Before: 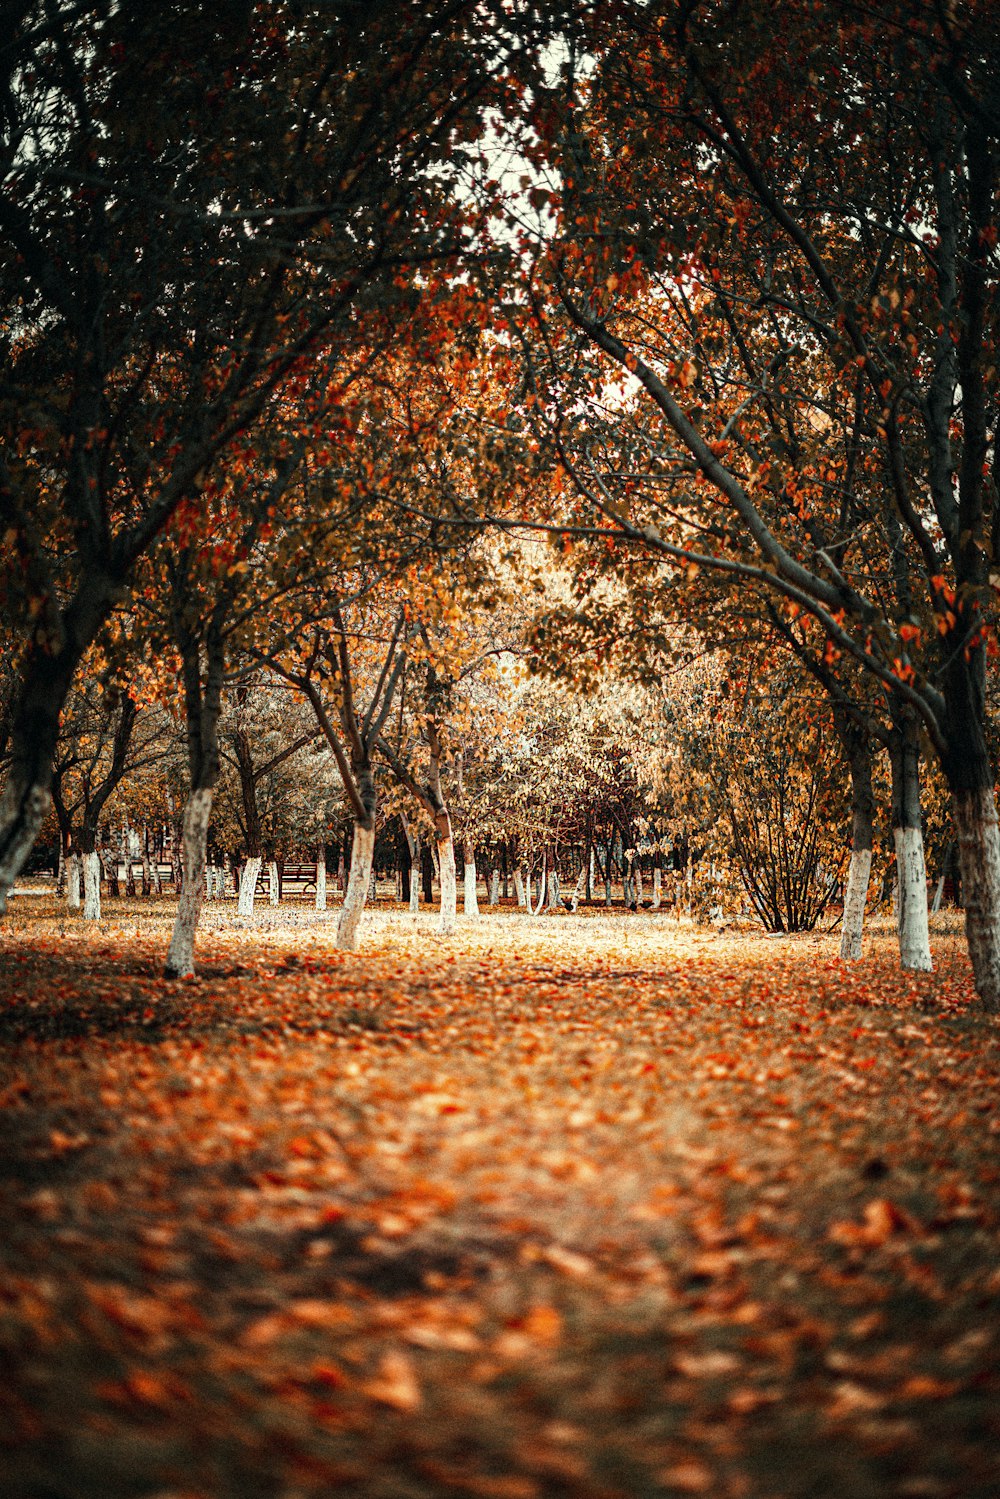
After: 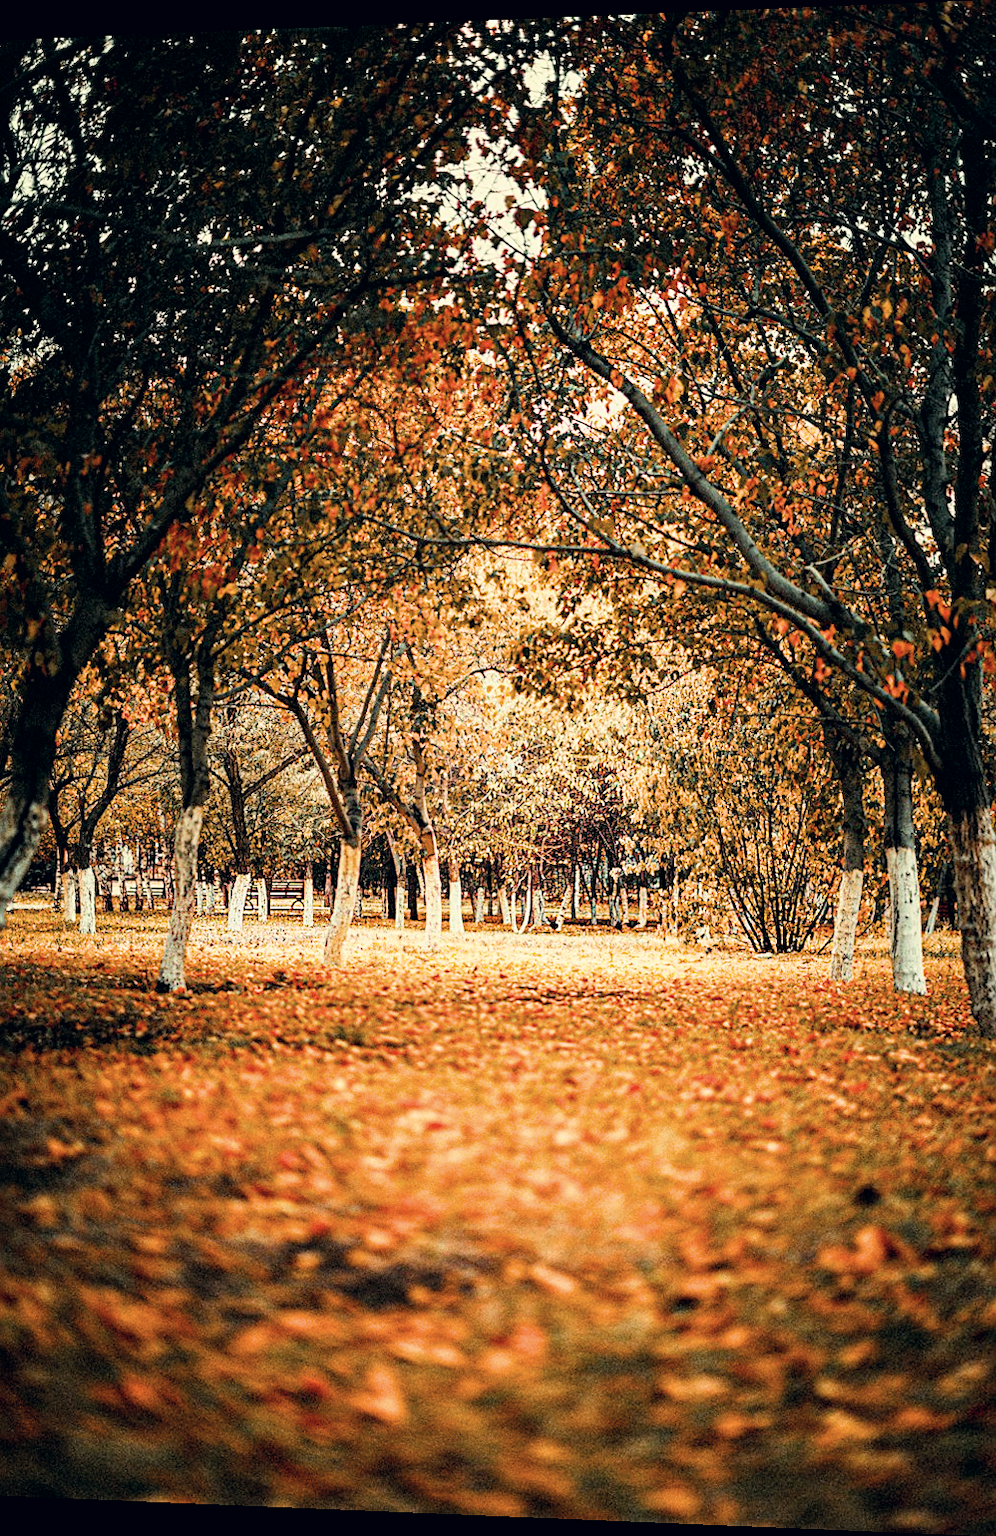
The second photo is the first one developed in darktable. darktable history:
color balance rgb: linear chroma grading › global chroma 15%, perceptual saturation grading › global saturation 30%
rotate and perspective: lens shift (horizontal) -0.055, automatic cropping off
sharpen: on, module defaults
filmic rgb: black relative exposure -7.65 EV, white relative exposure 4.56 EV, hardness 3.61, color science v6 (2022)
exposure: black level correction 0.001, exposure 1.116 EV, compensate highlight preservation false
color correction: highlights a* 2.75, highlights b* 5, shadows a* -2.04, shadows b* -4.84, saturation 0.8
